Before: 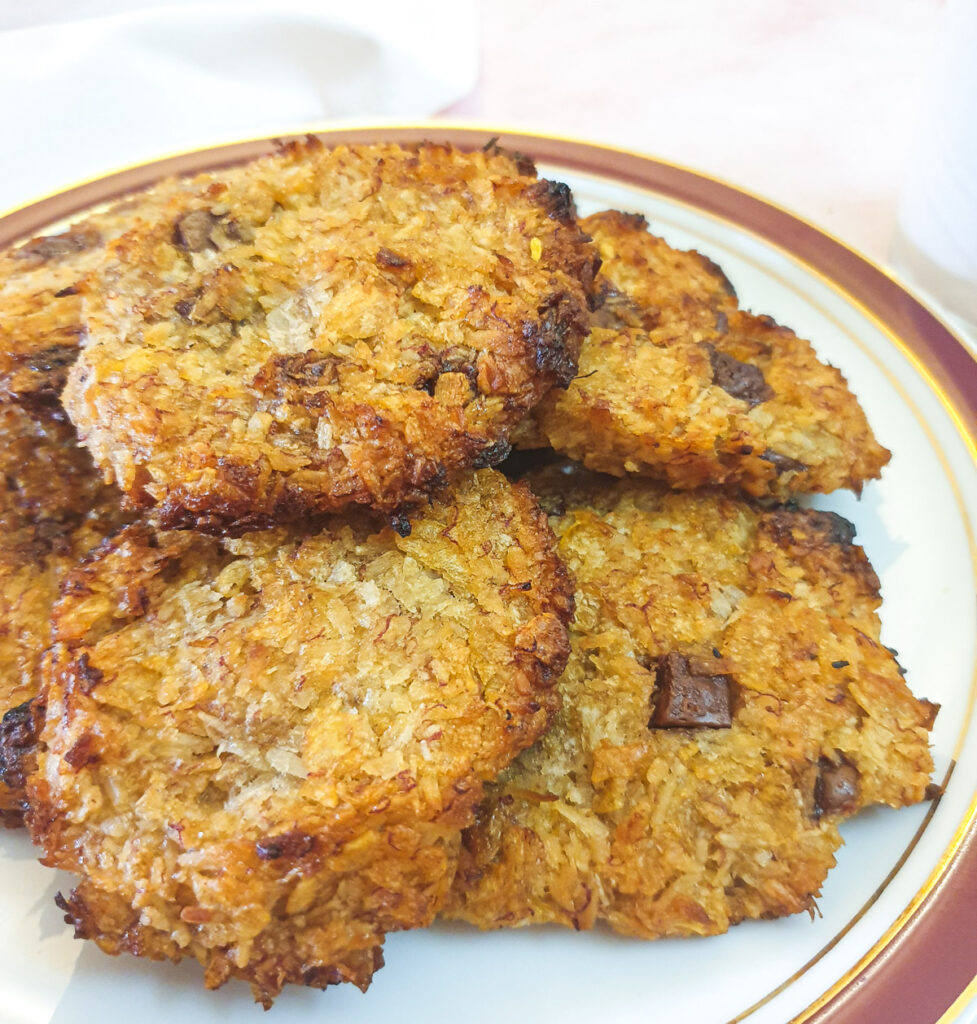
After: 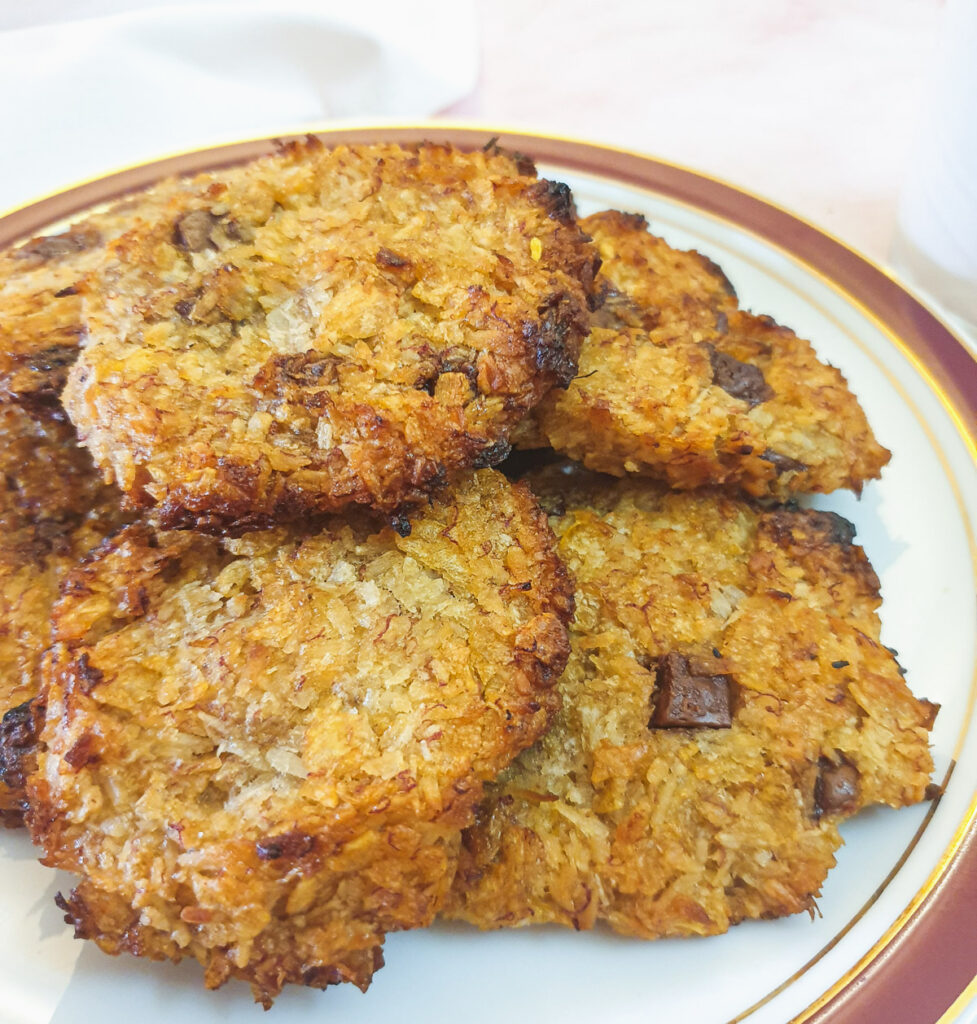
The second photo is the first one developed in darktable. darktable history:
exposure: exposure -0.068 EV, compensate highlight preservation false
